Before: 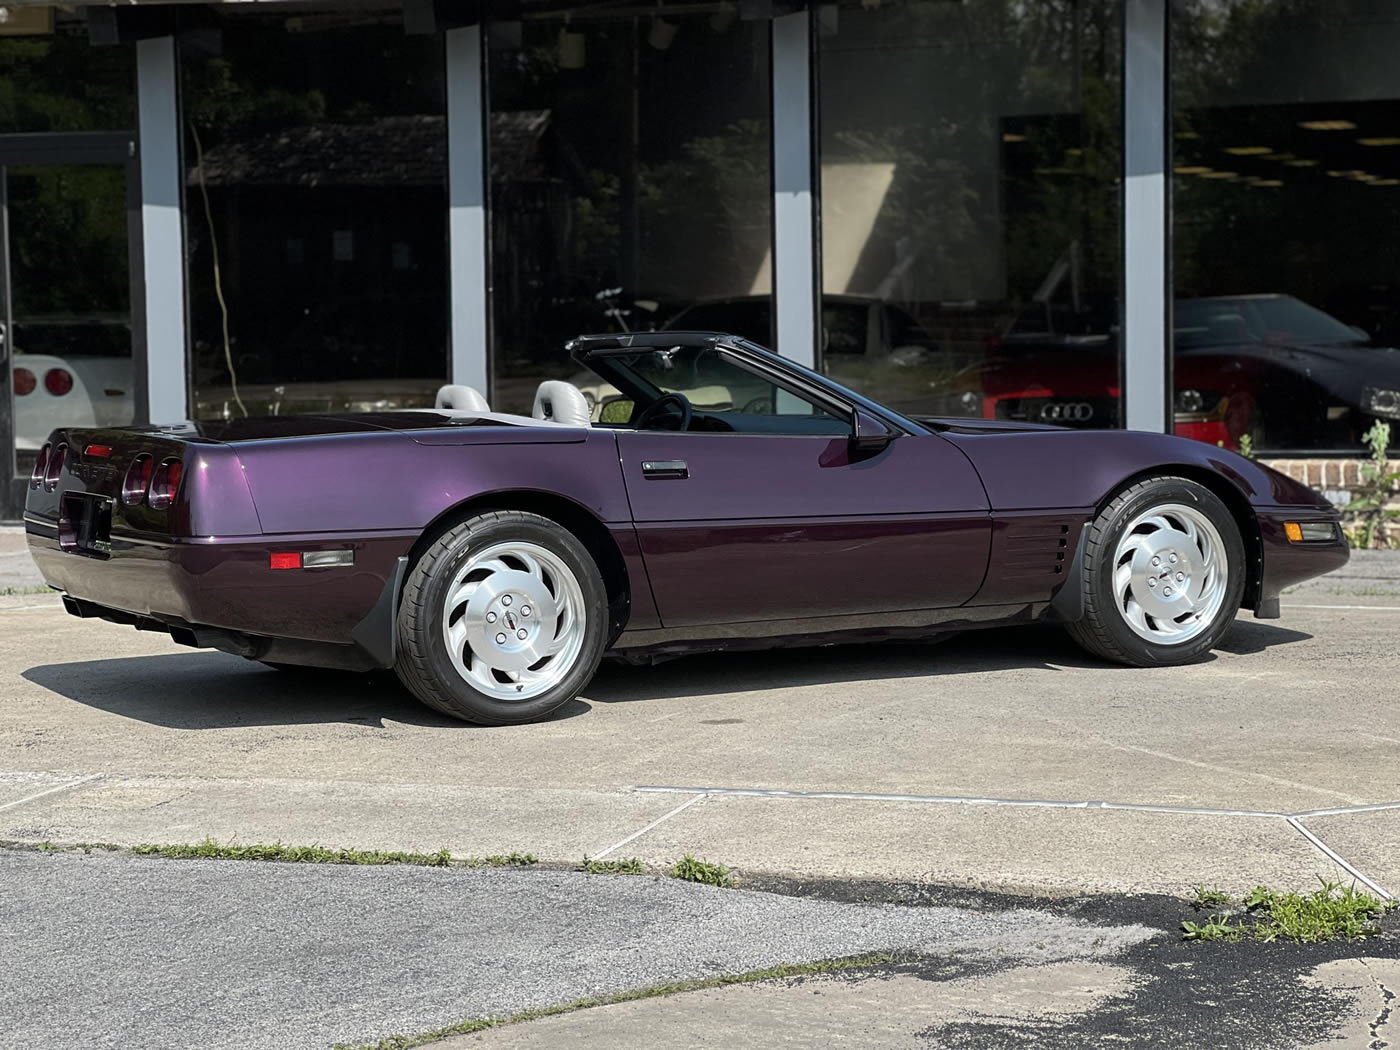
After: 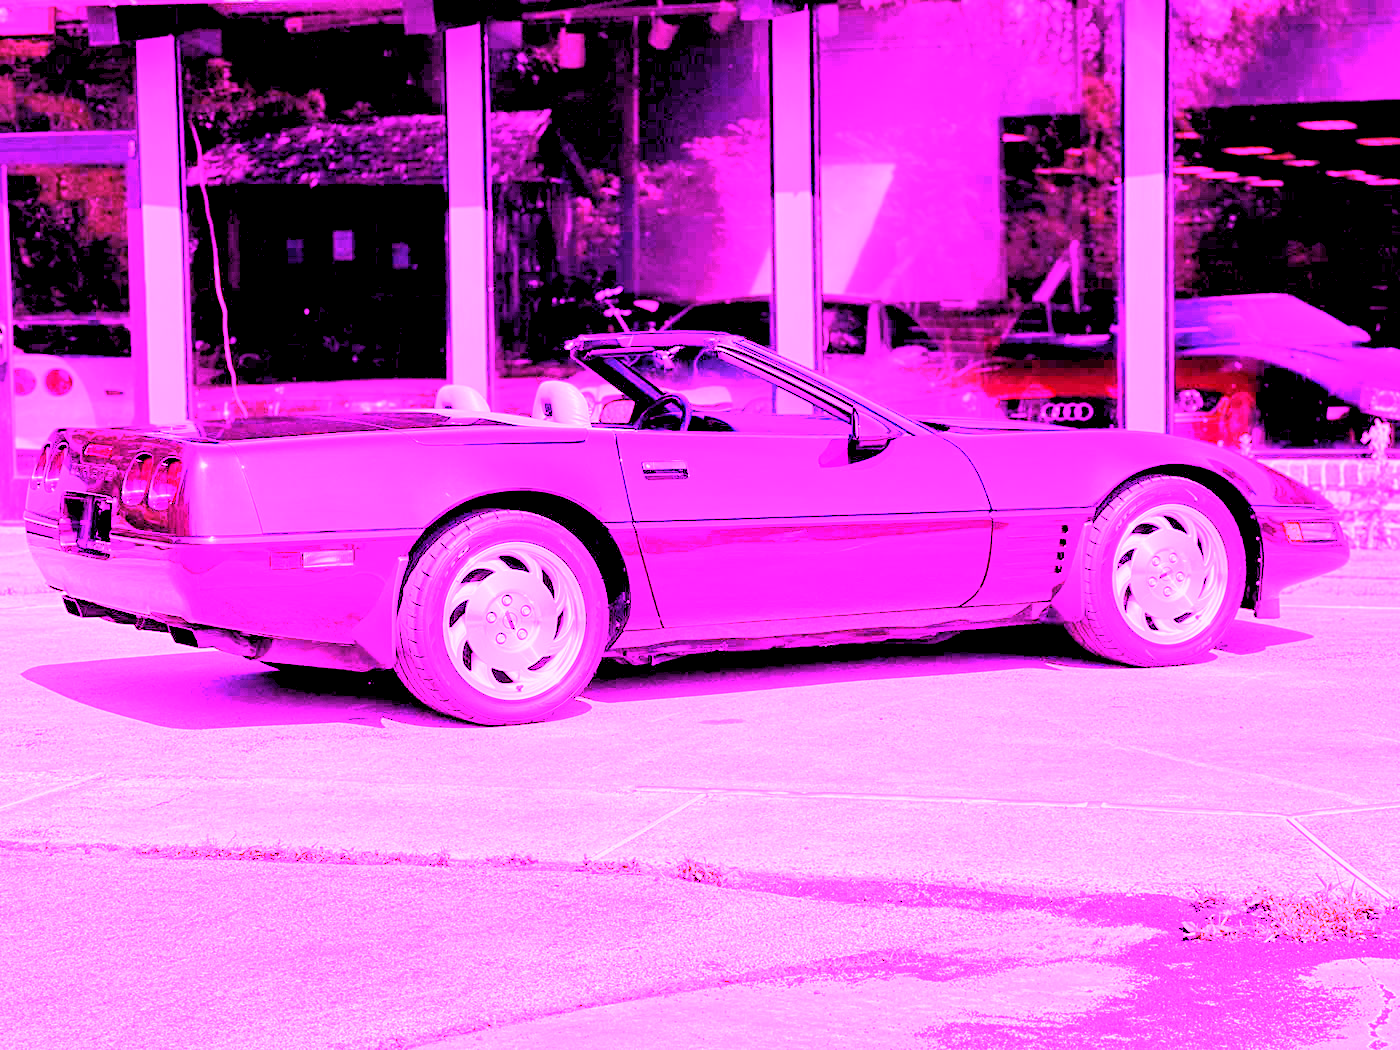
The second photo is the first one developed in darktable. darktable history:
rgb levels: levels [[0.013, 0.434, 0.89], [0, 0.5, 1], [0, 0.5, 1]]
white balance: red 8, blue 8
